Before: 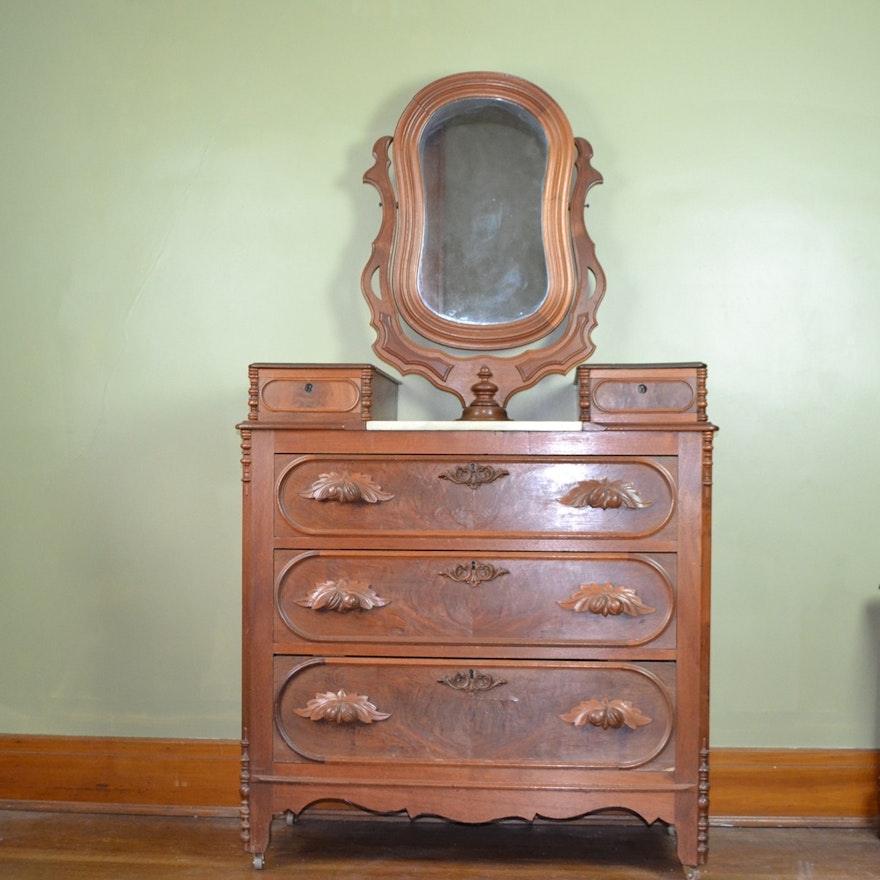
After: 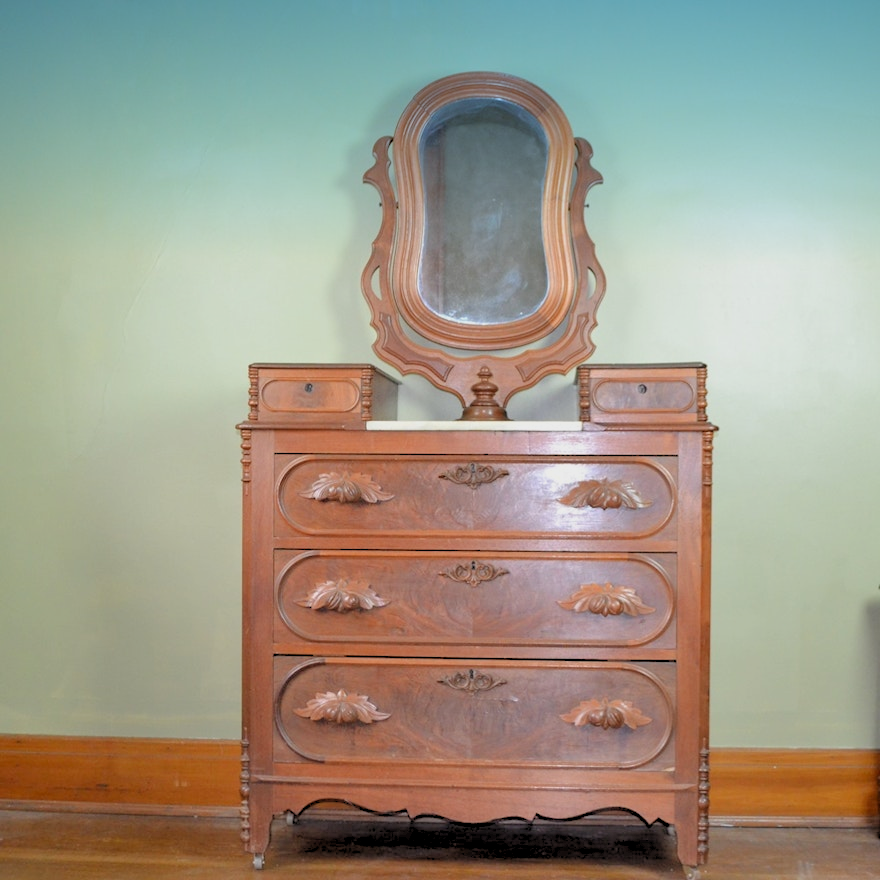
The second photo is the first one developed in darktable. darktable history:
graduated density: density 2.02 EV, hardness 44%, rotation 0.374°, offset 8.21, hue 208.8°, saturation 97%
rgb levels: preserve colors sum RGB, levels [[0.038, 0.433, 0.934], [0, 0.5, 1], [0, 0.5, 1]]
